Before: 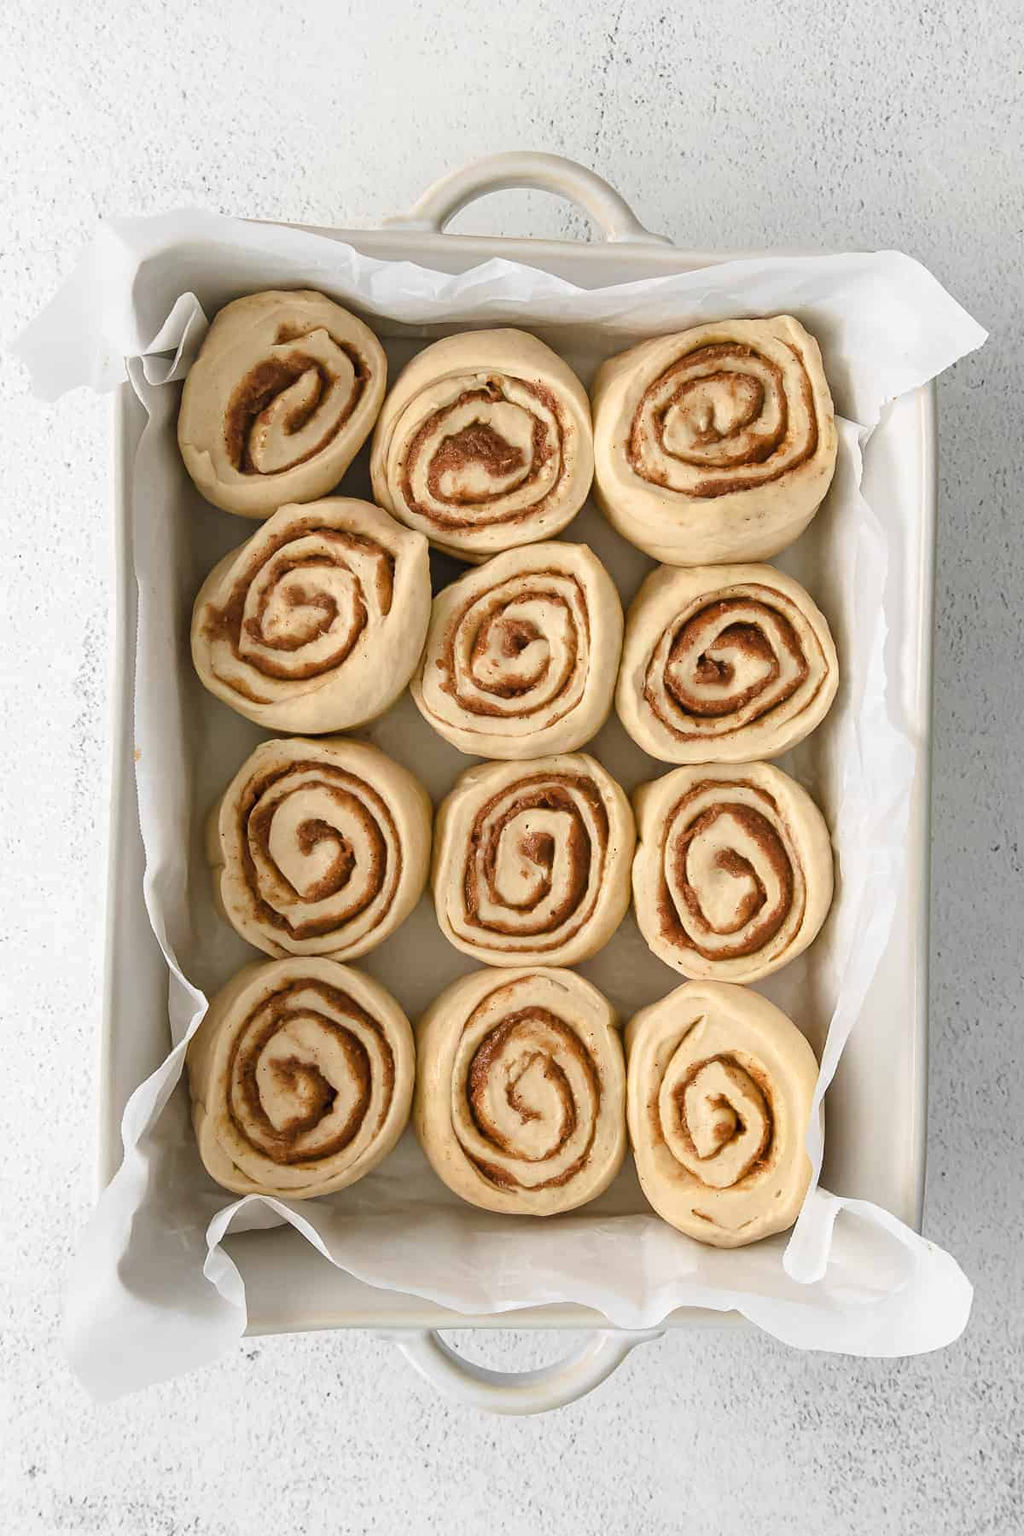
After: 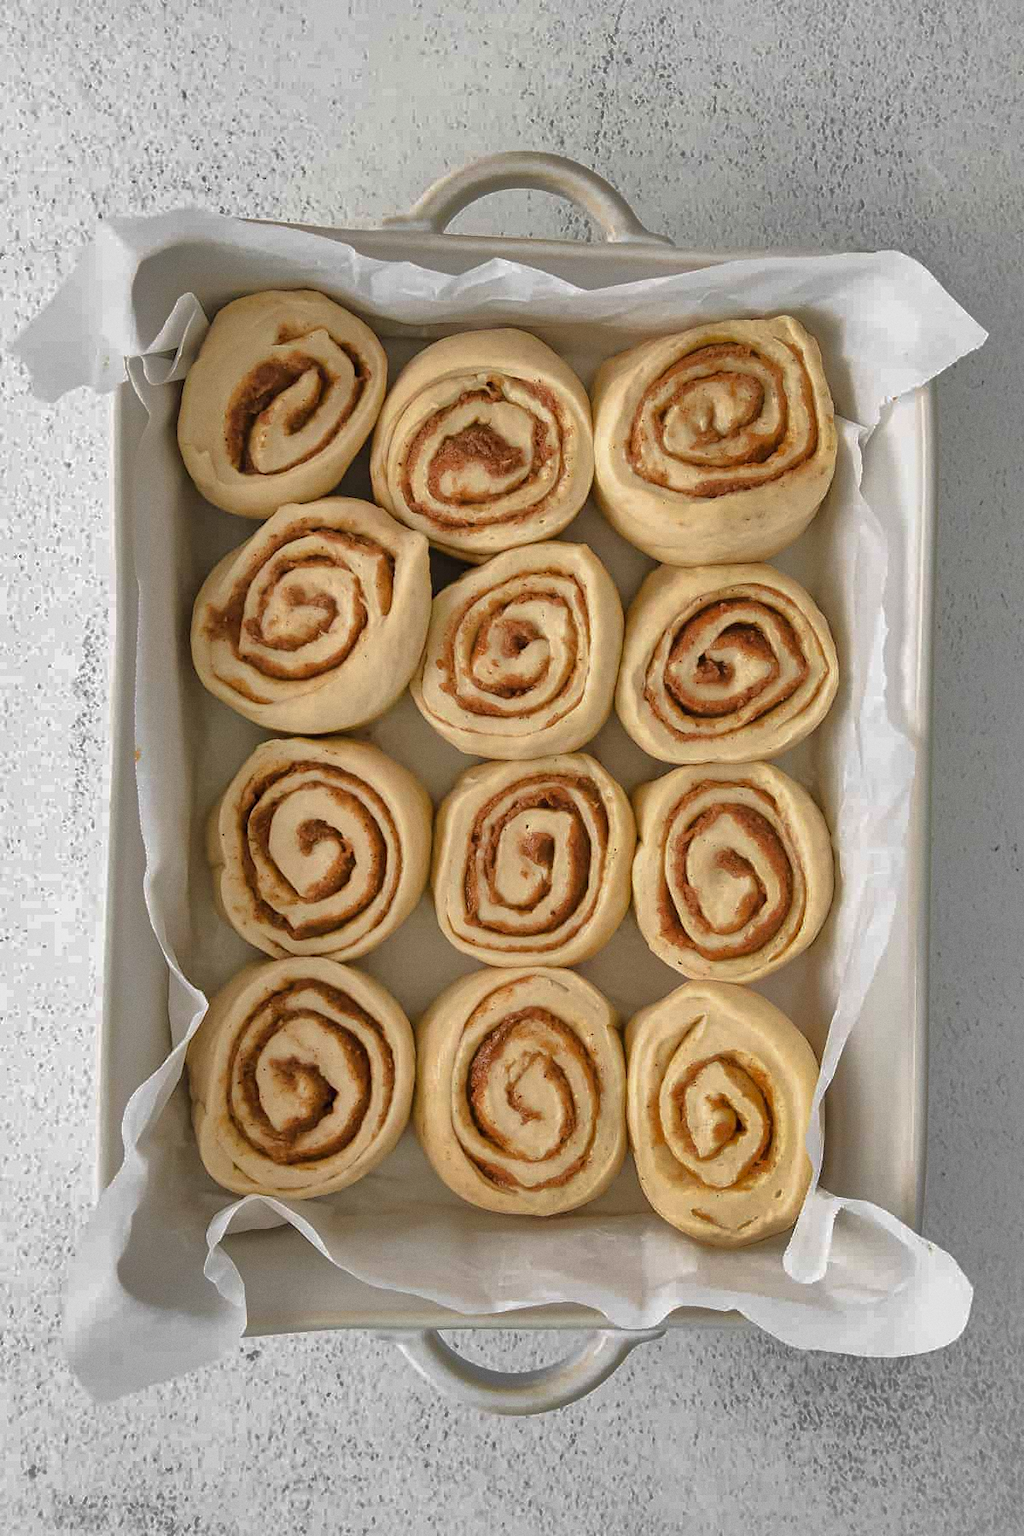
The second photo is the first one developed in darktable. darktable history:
shadows and highlights: shadows -19.91, highlights -73.15
grain: coarseness 0.09 ISO, strength 16.61%
